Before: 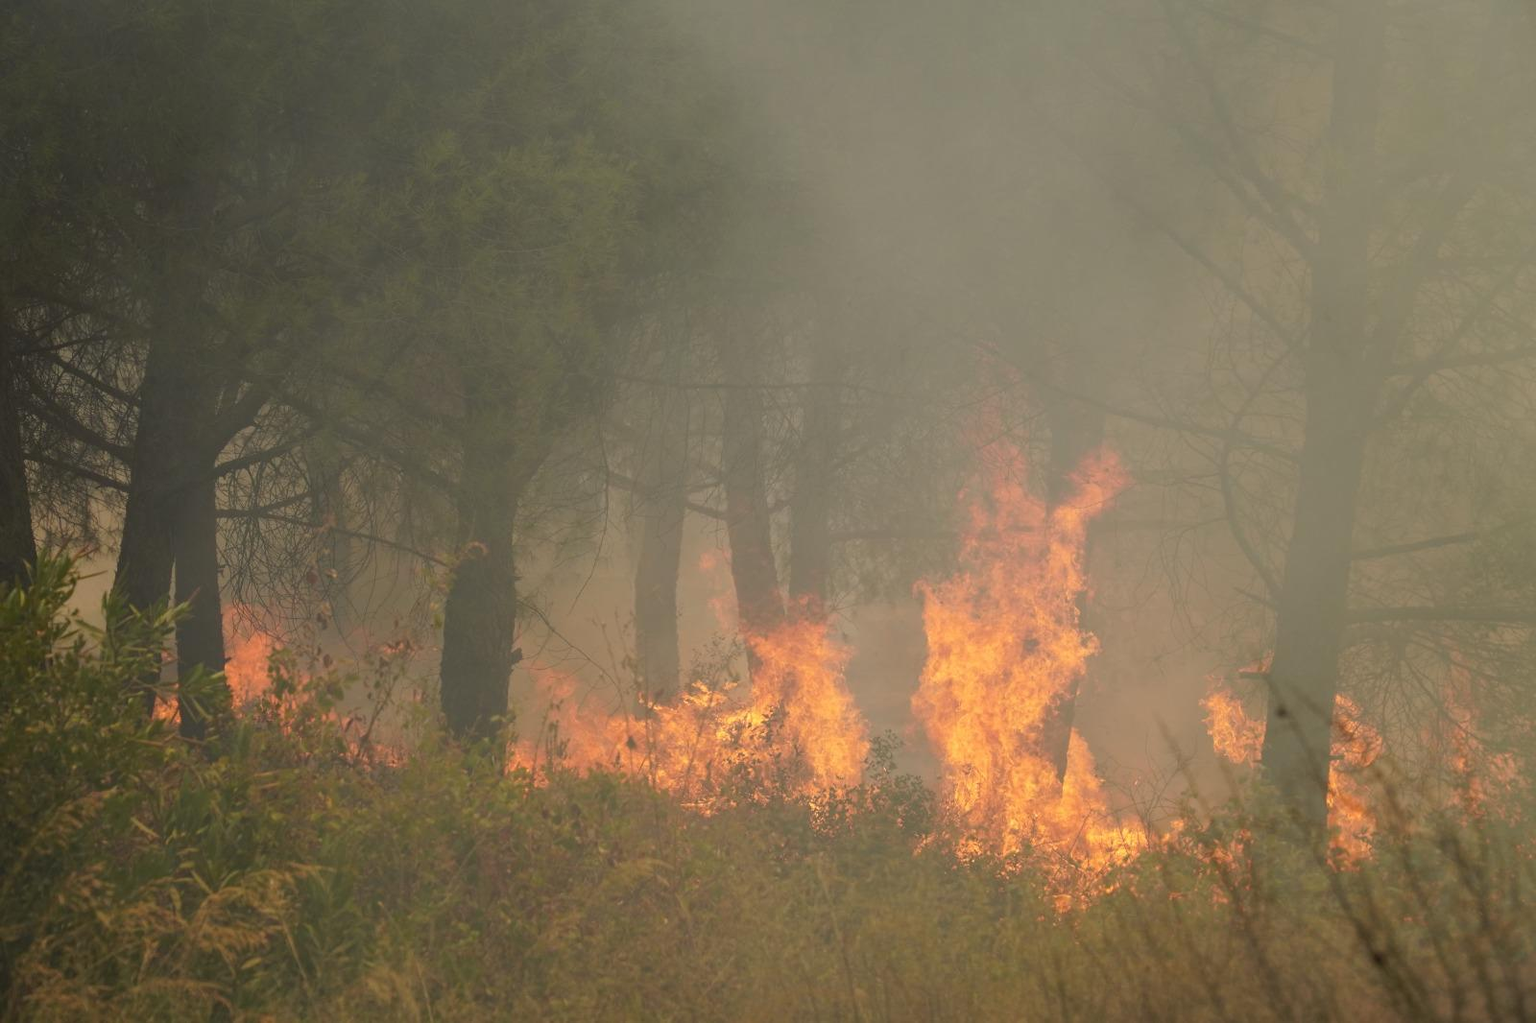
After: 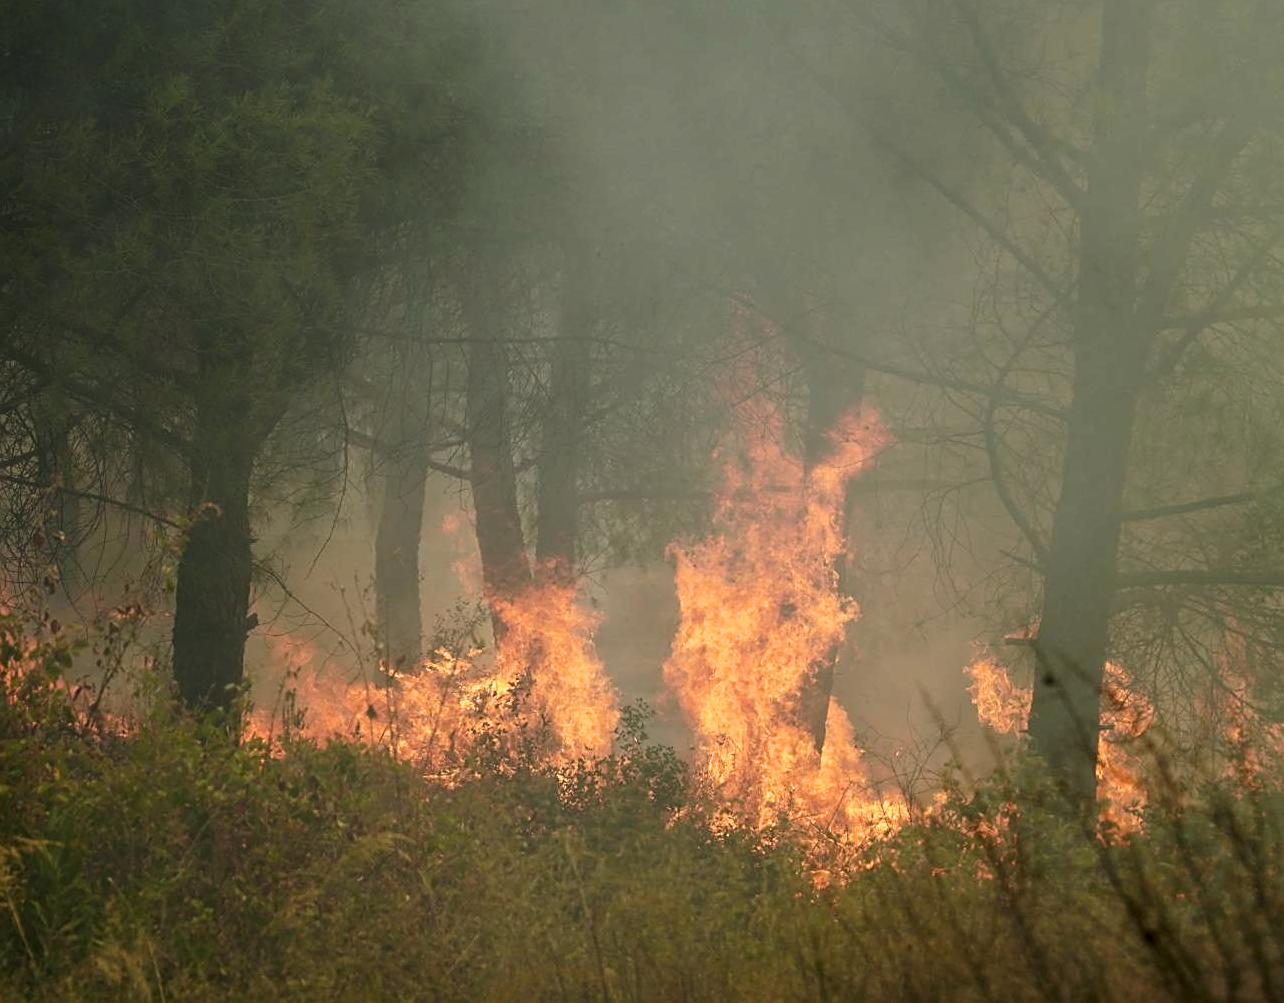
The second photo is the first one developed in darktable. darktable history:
sharpen: on, module defaults
crop and rotate: left 17.927%, top 5.897%, right 1.761%
contrast brightness saturation: contrast 0.121, brightness -0.123, saturation 0.201
tone equalizer: edges refinement/feathering 500, mask exposure compensation -1.57 EV, preserve details no
filmic rgb: black relative exposure -8.72 EV, white relative exposure 2.71 EV, target black luminance 0%, hardness 6.25, latitude 76.73%, contrast 1.326, shadows ↔ highlights balance -0.326%
color calibration: illuminant Planckian (black body), adaptation linear Bradford (ICC v4), x 0.36, y 0.366, temperature 4496.43 K
